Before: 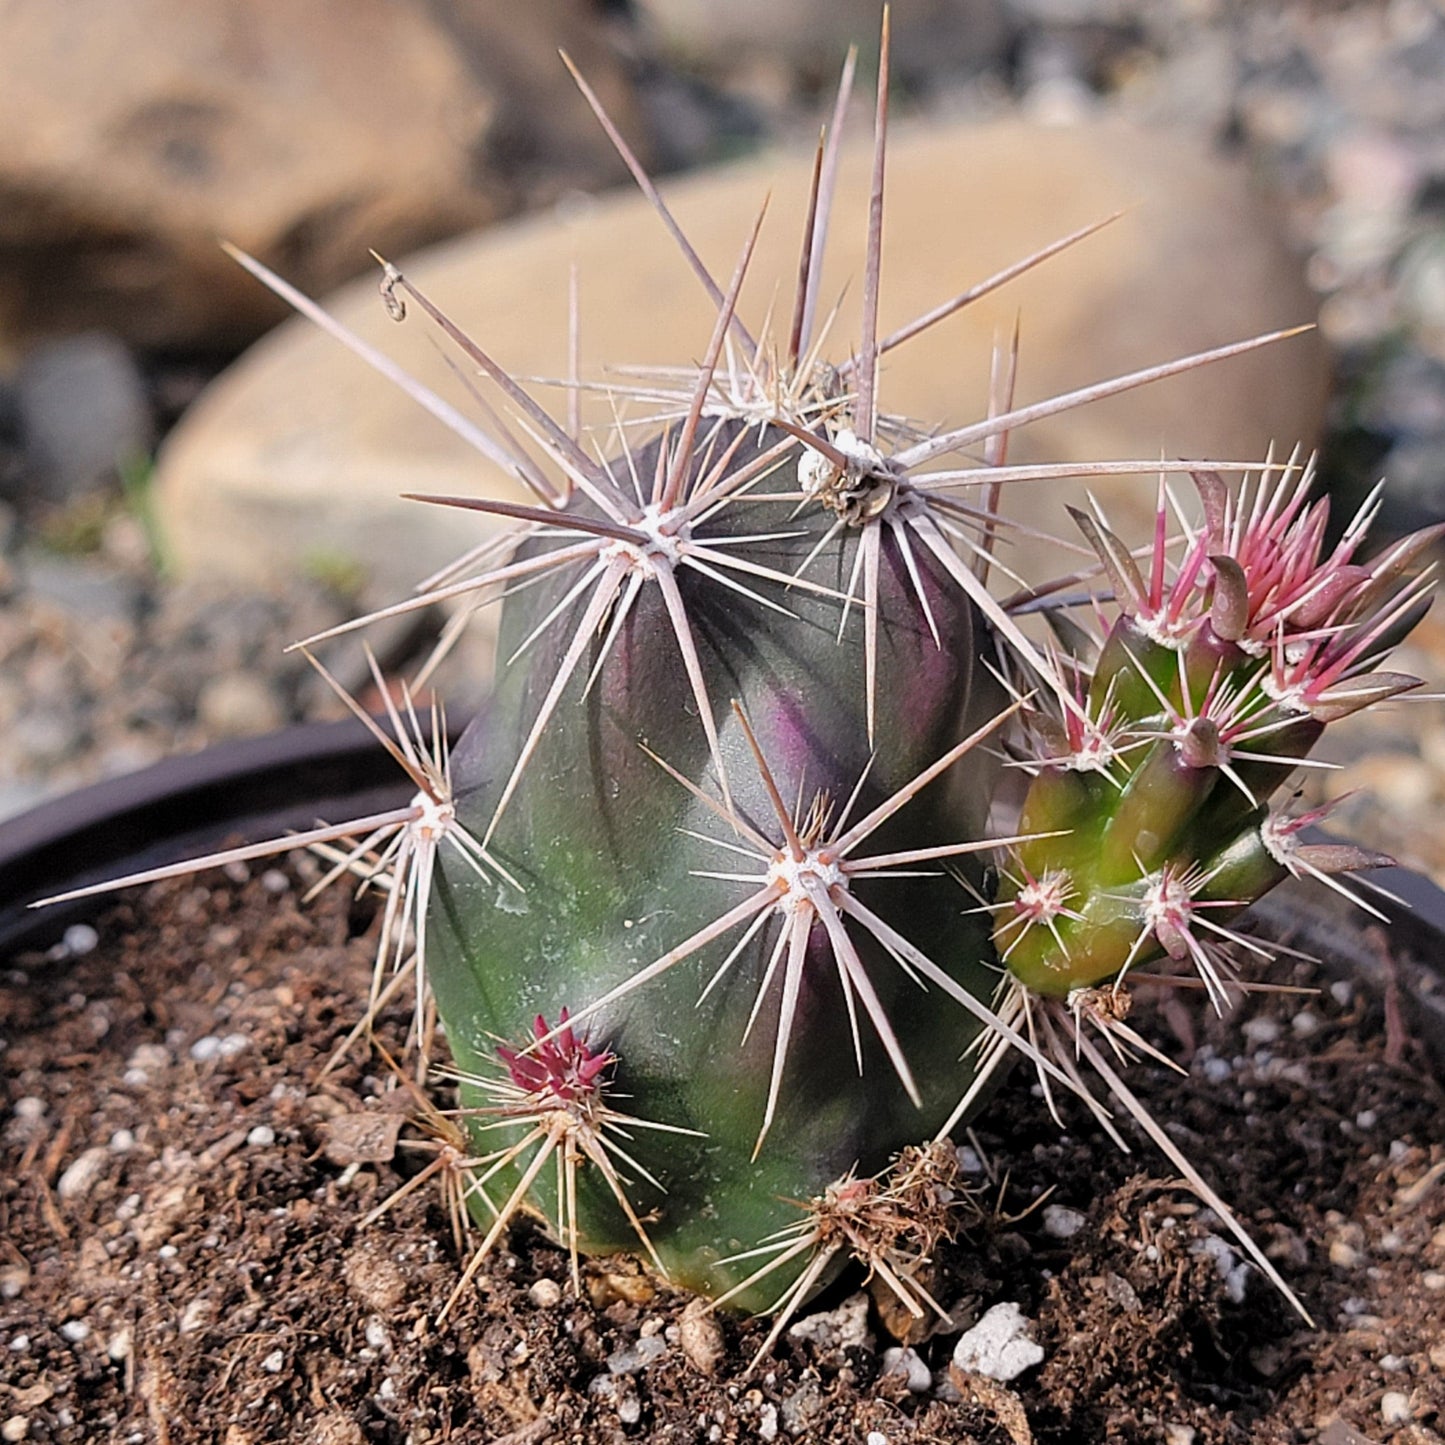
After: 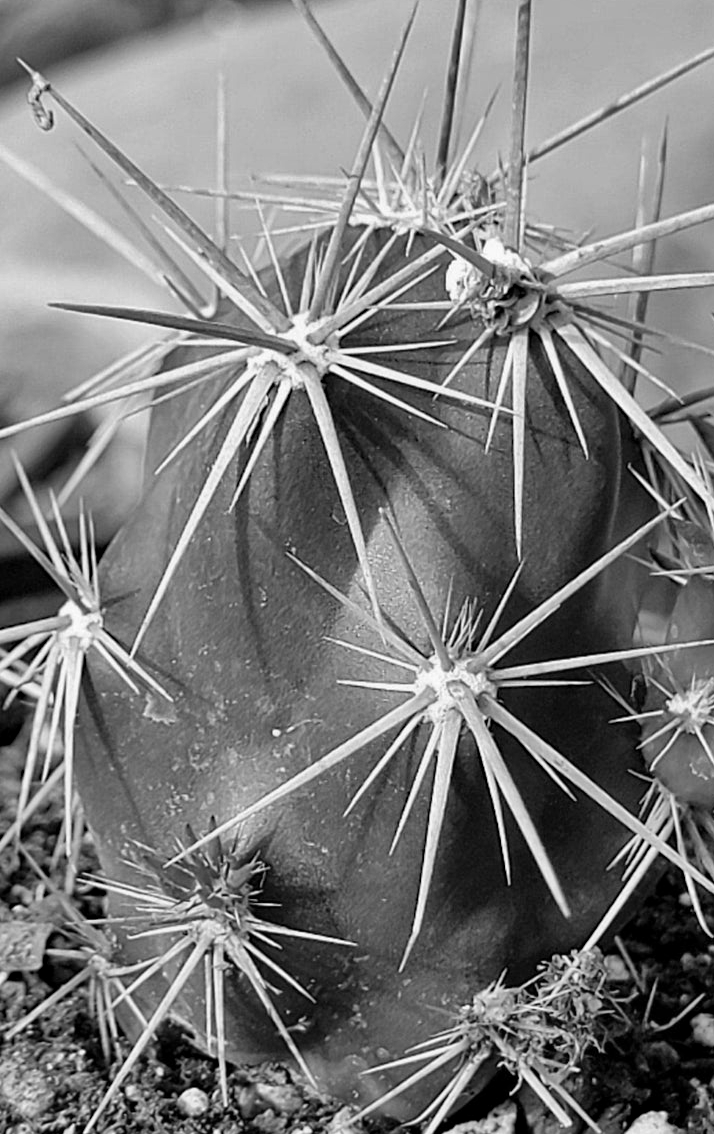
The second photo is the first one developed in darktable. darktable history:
crop and rotate: angle 0.02°, left 24.353%, top 13.219%, right 26.156%, bottom 8.224%
monochrome: on, module defaults
haze removal: compatibility mode true, adaptive false
shadows and highlights: low approximation 0.01, soften with gaussian
